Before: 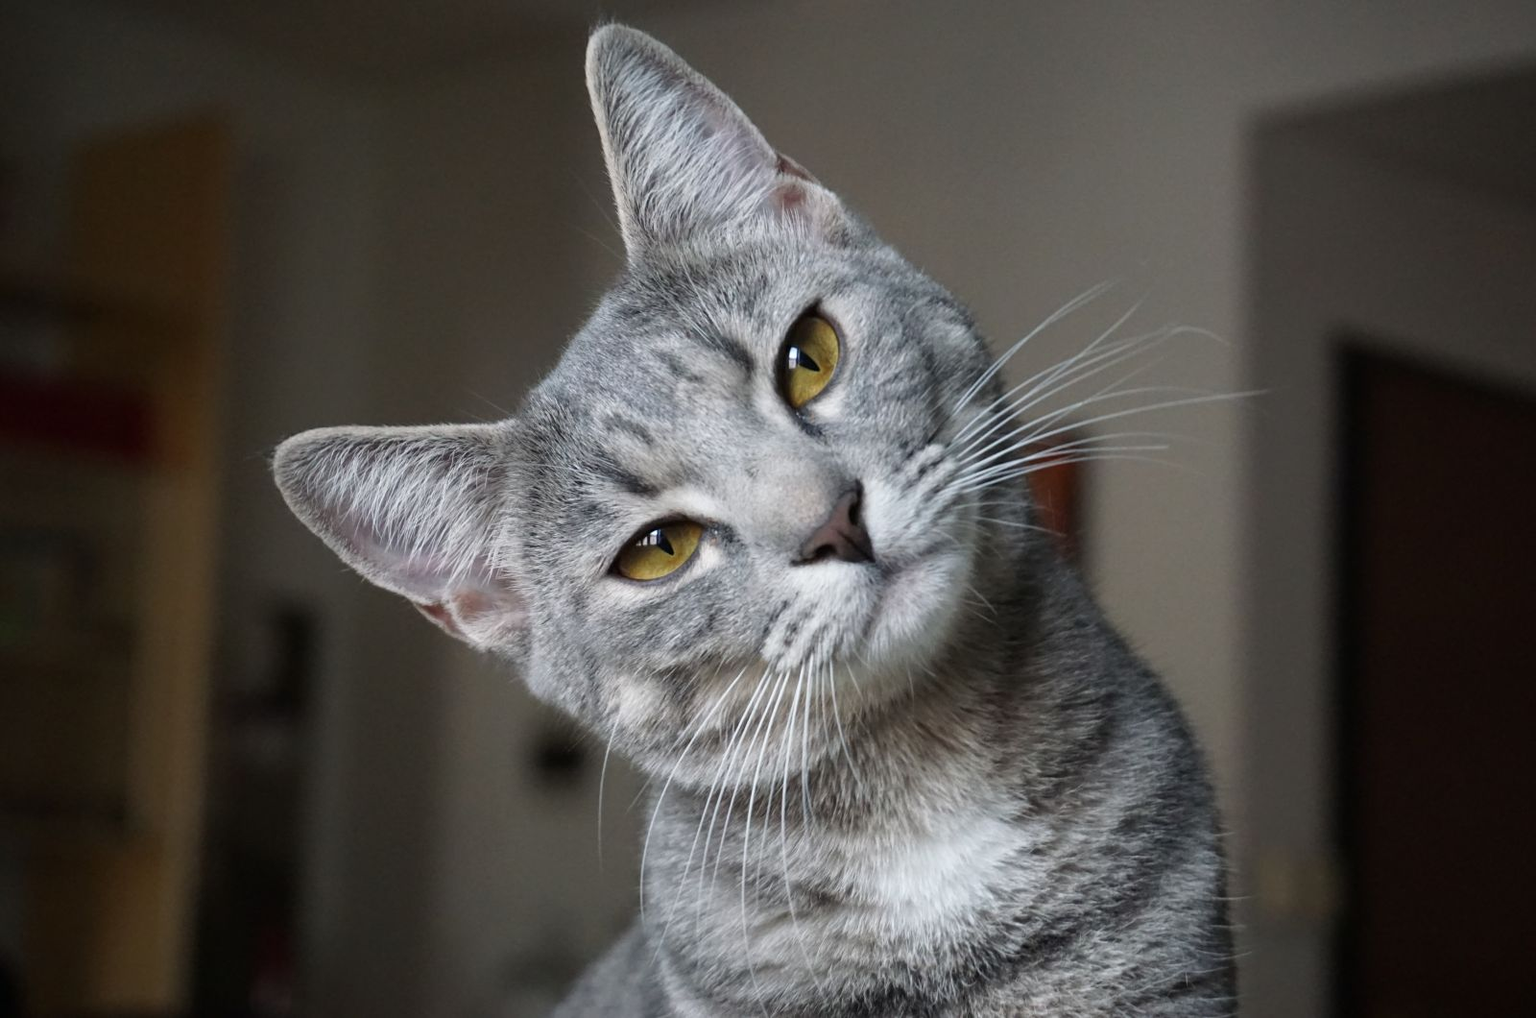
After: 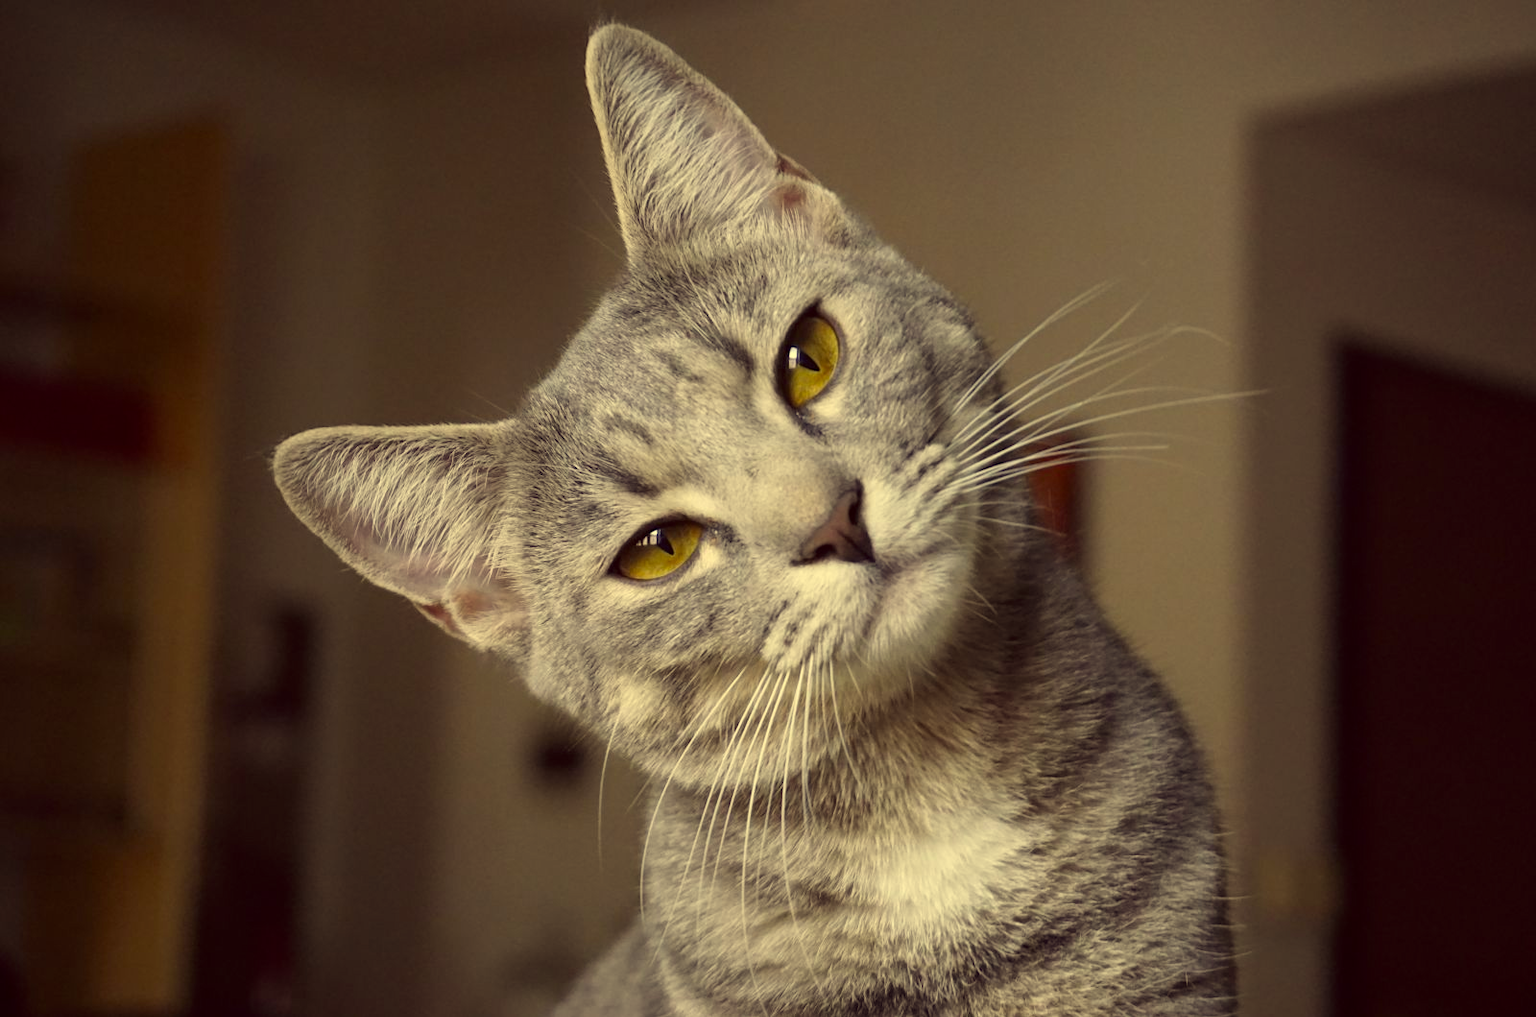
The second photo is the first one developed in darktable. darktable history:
tone equalizer: on, module defaults
color correction: highlights a* -0.482, highlights b* 40, shadows a* 9.8, shadows b* -0.161
